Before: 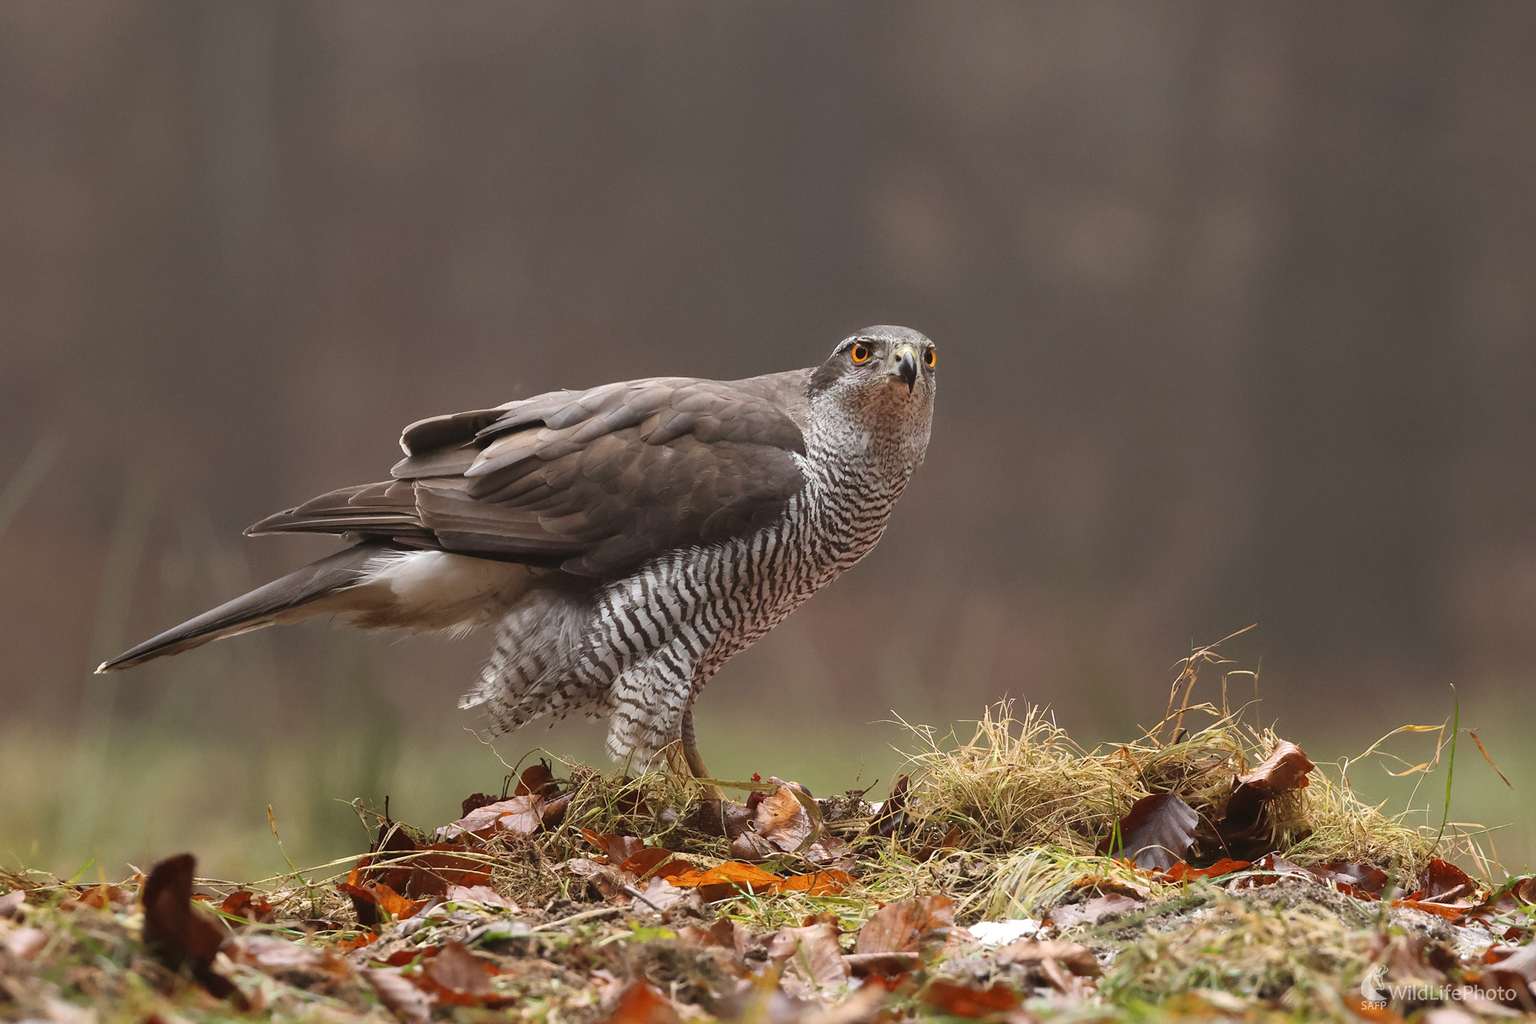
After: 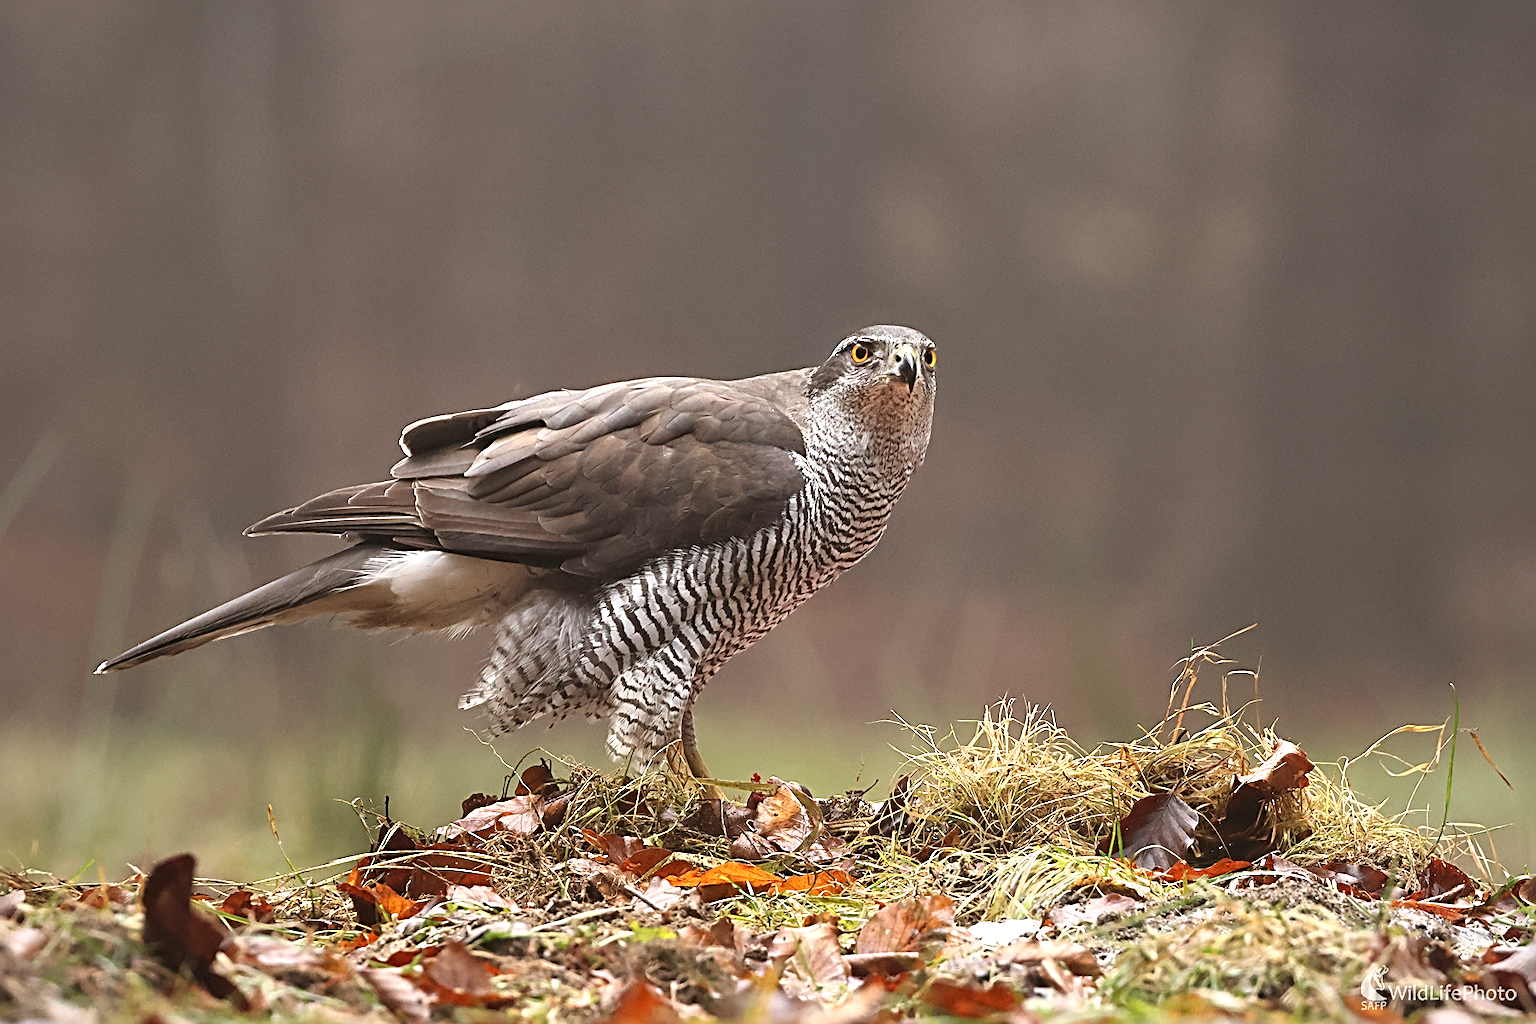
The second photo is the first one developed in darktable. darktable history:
tone equalizer: on, module defaults
exposure: exposure 0.566 EV, compensate highlight preservation false
sharpen: radius 3.025, amount 0.757
vignetting: fall-off radius 93.87%
